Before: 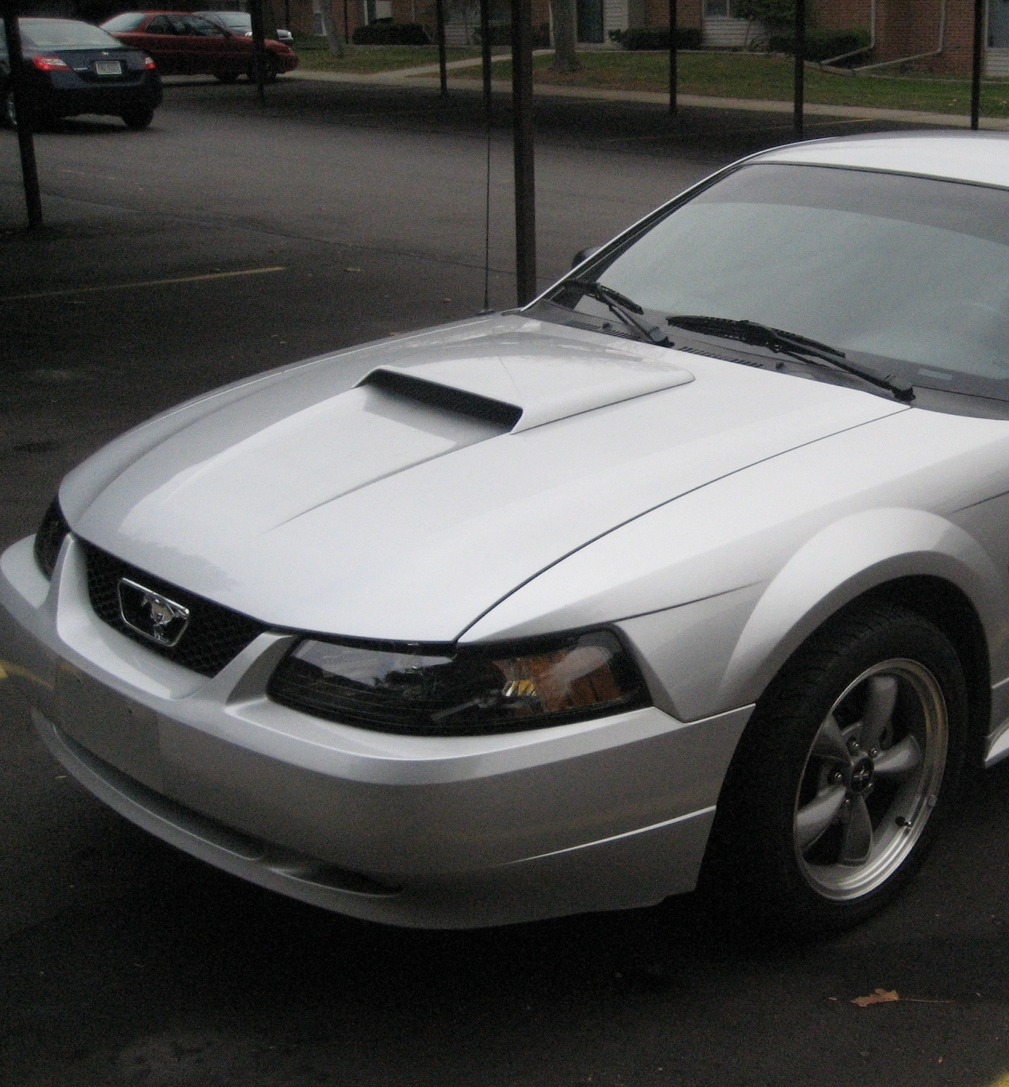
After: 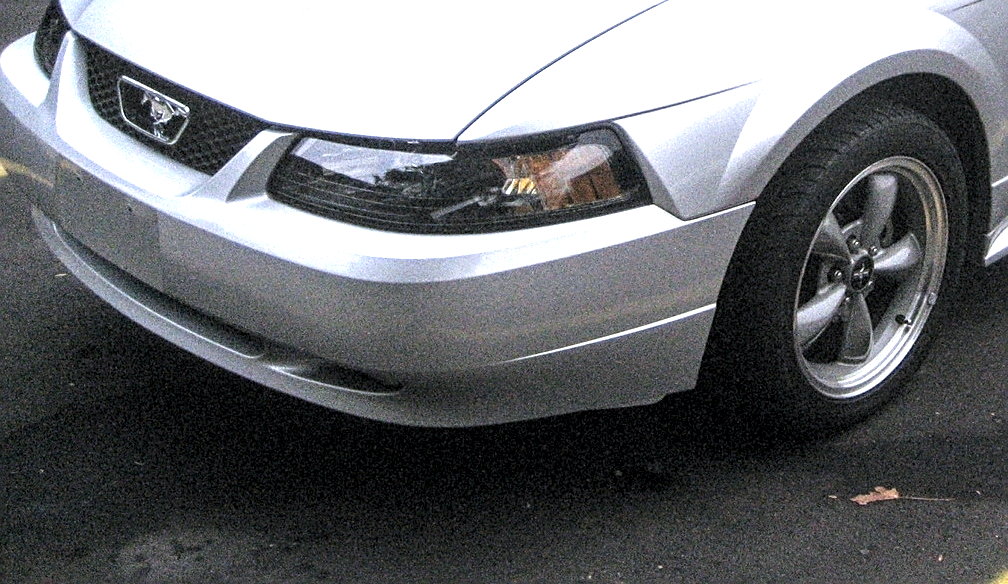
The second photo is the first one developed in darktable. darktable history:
white balance: red 0.967, blue 1.119, emerald 0.756
exposure: black level correction 0, exposure 1.55 EV, compensate exposure bias true, compensate highlight preservation false
sharpen: on, module defaults
local contrast: detail 154%
crop and rotate: top 46.237%
